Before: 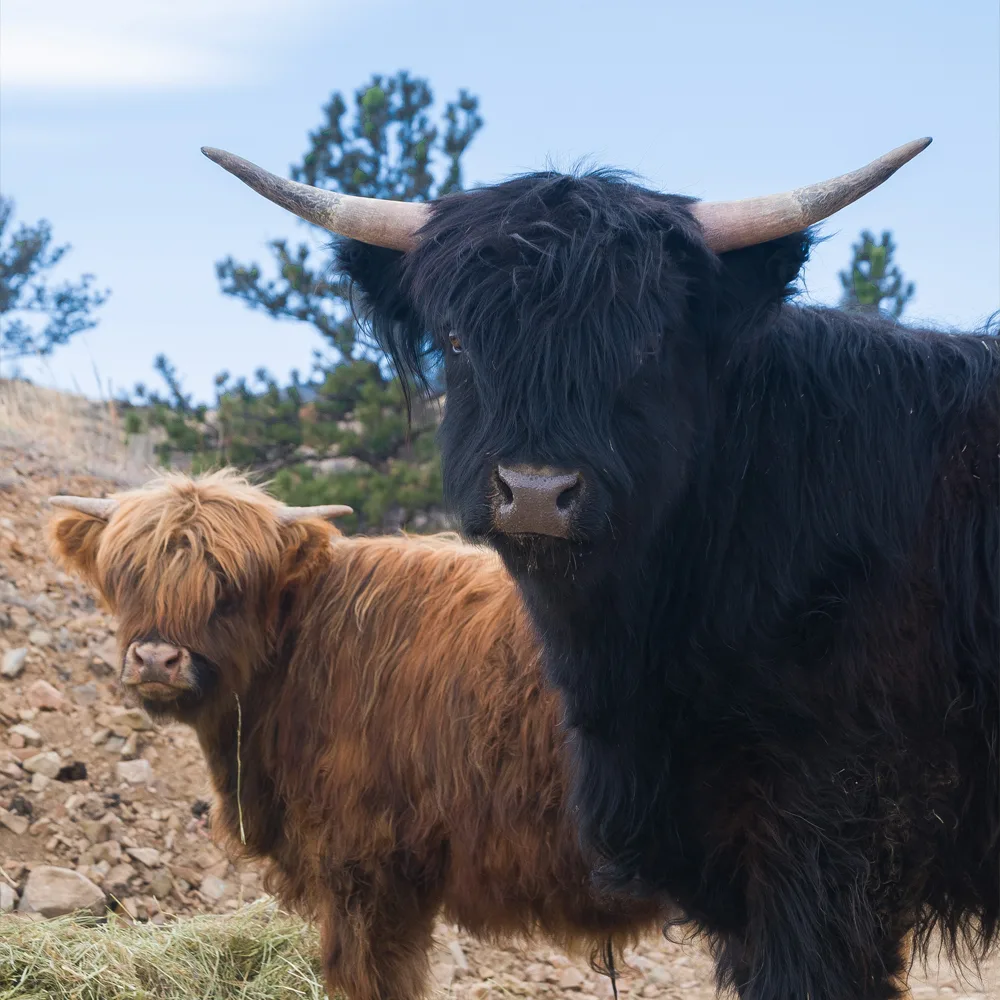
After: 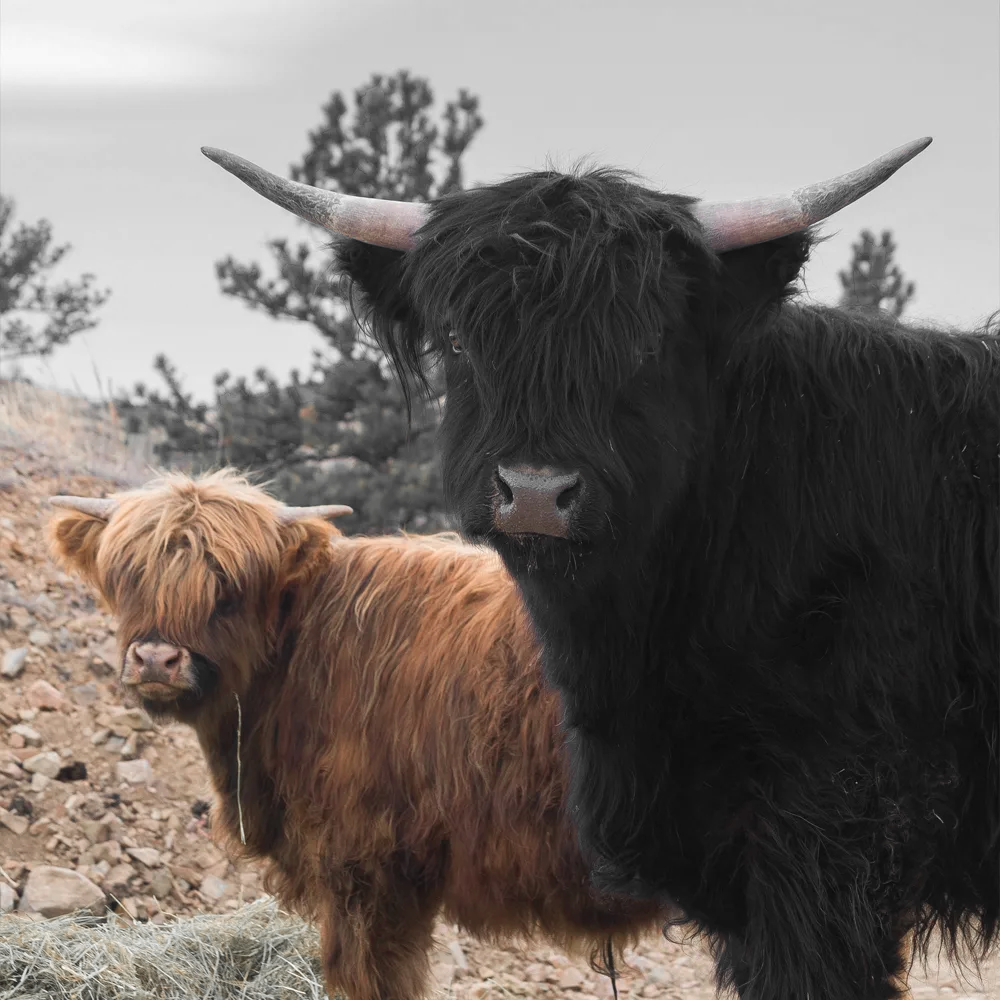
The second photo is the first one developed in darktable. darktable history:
exposure: black level correction 0, compensate exposure bias true, compensate highlight preservation false
color zones: curves: ch0 [(0, 0.447) (0.184, 0.543) (0.323, 0.476) (0.429, 0.445) (0.571, 0.443) (0.714, 0.451) (0.857, 0.452) (1, 0.447)]; ch1 [(0, 0.464) (0.176, 0.46) (0.287, 0.177) (0.429, 0.002) (0.571, 0) (0.714, 0) (0.857, 0) (1, 0.464)], mix 20%
